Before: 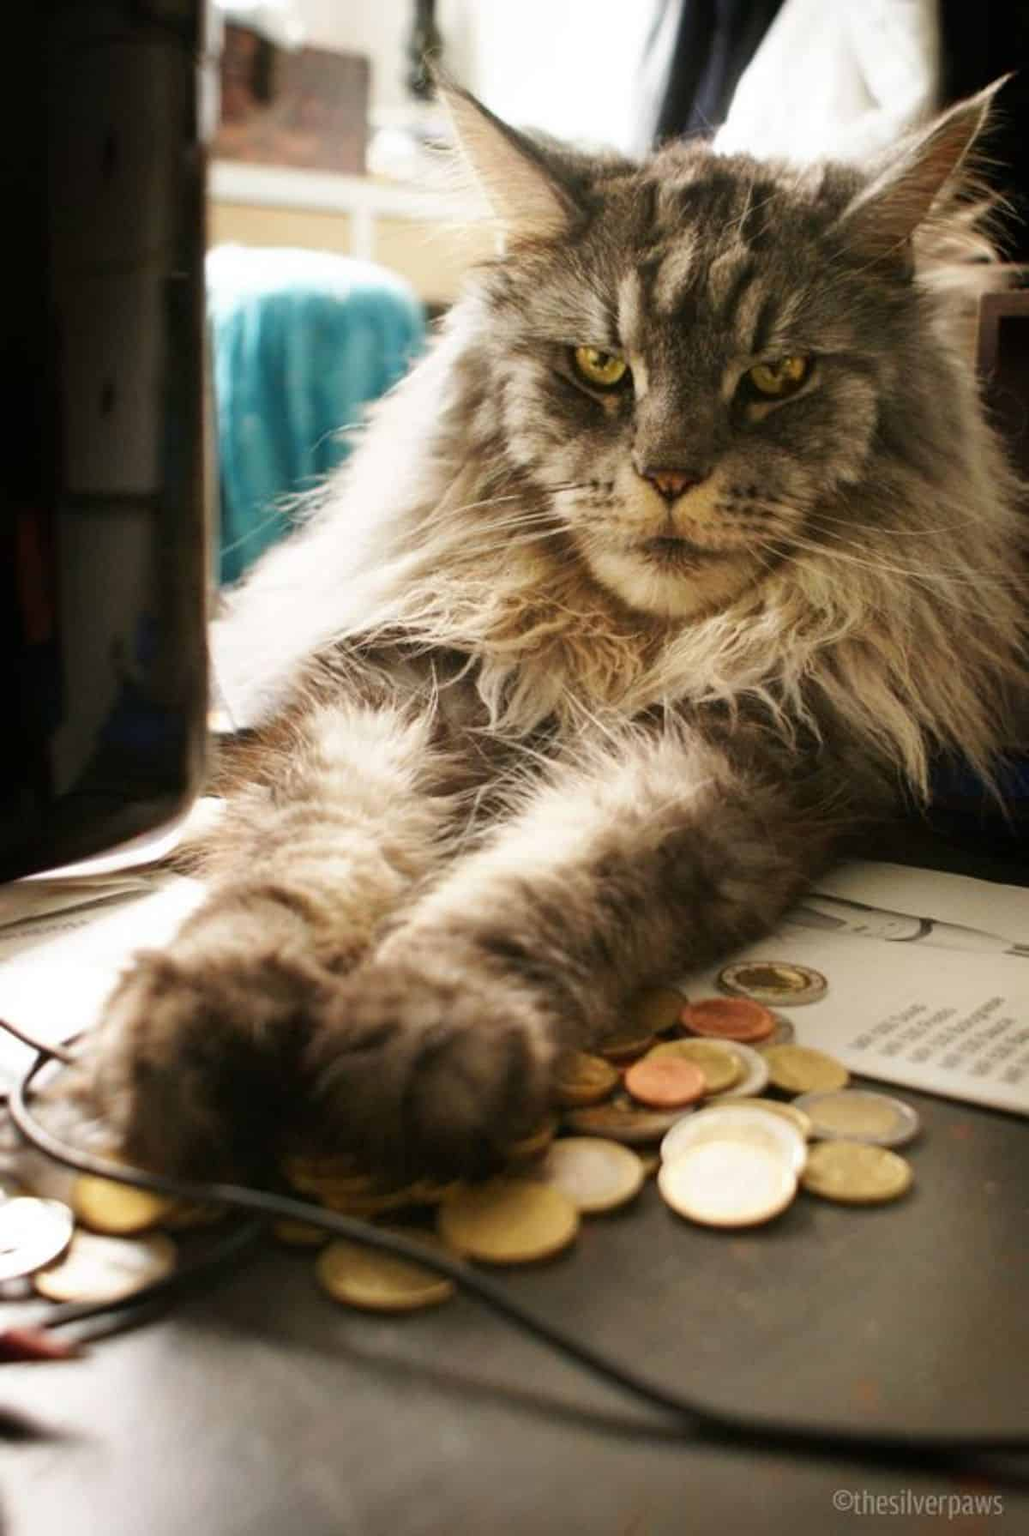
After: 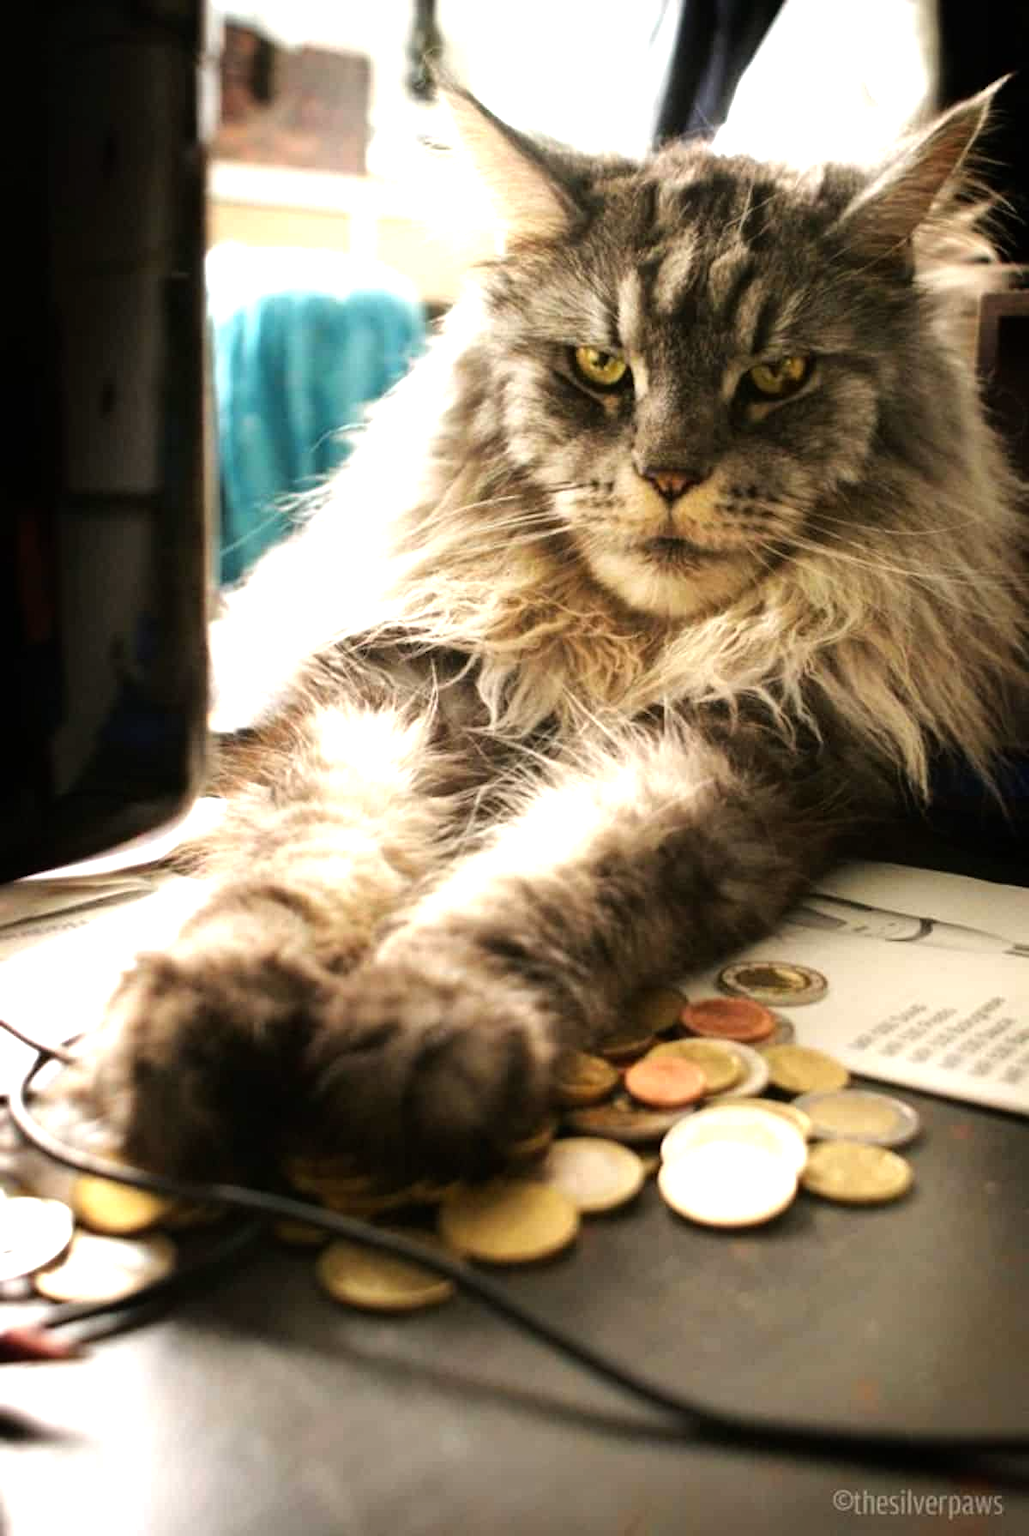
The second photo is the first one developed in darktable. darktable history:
tone equalizer: -8 EV -0.712 EV, -7 EV -0.729 EV, -6 EV -0.614 EV, -5 EV -0.391 EV, -3 EV 0.368 EV, -2 EV 0.6 EV, -1 EV 0.68 EV, +0 EV 0.771 EV, mask exposure compensation -0.503 EV
